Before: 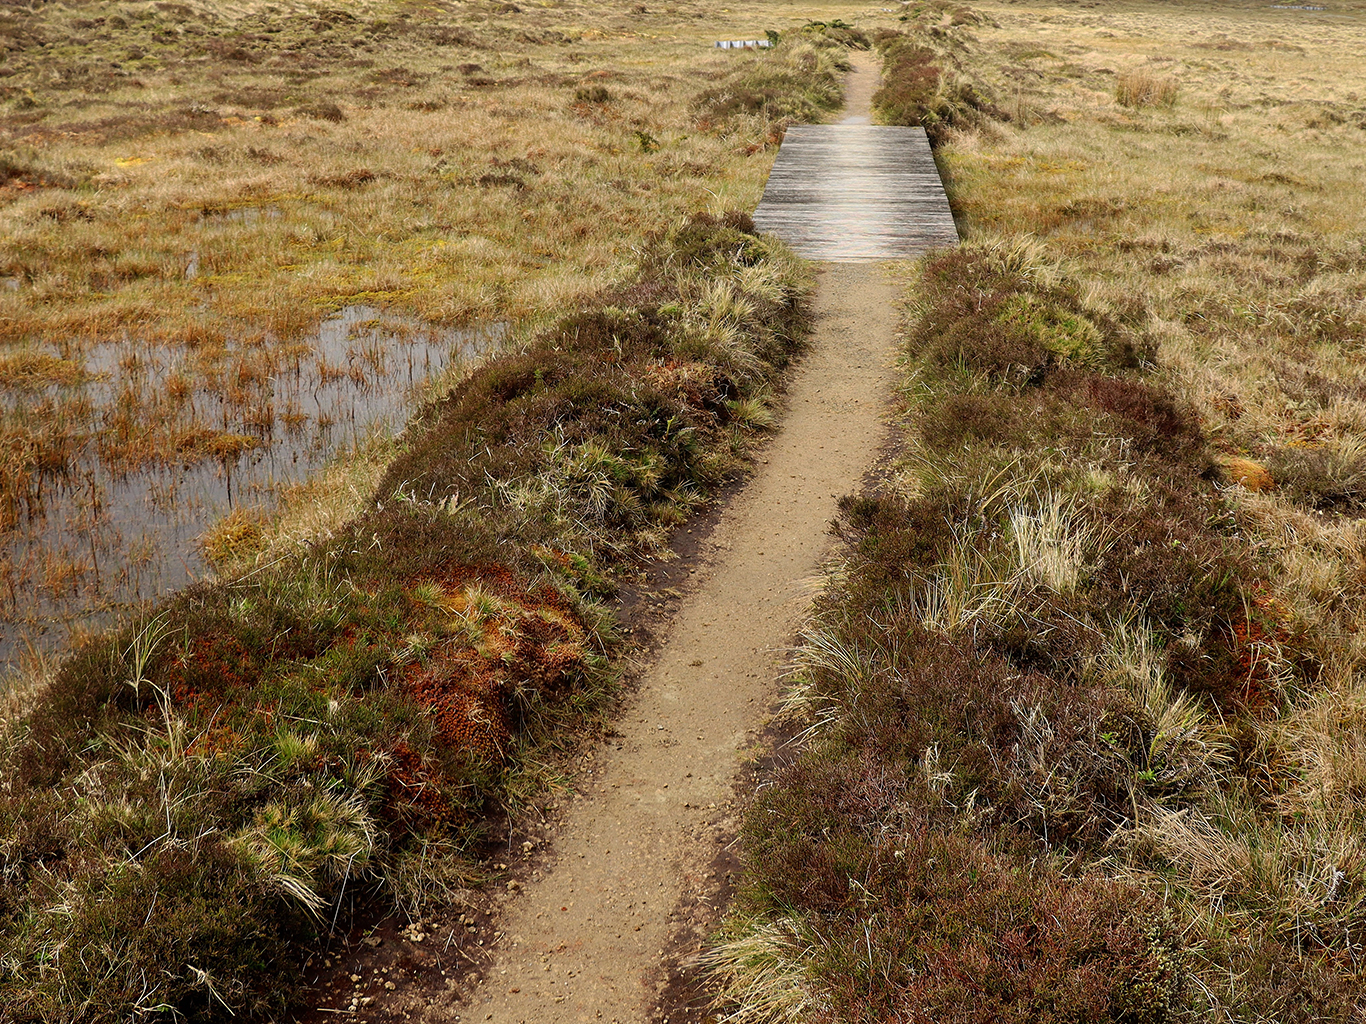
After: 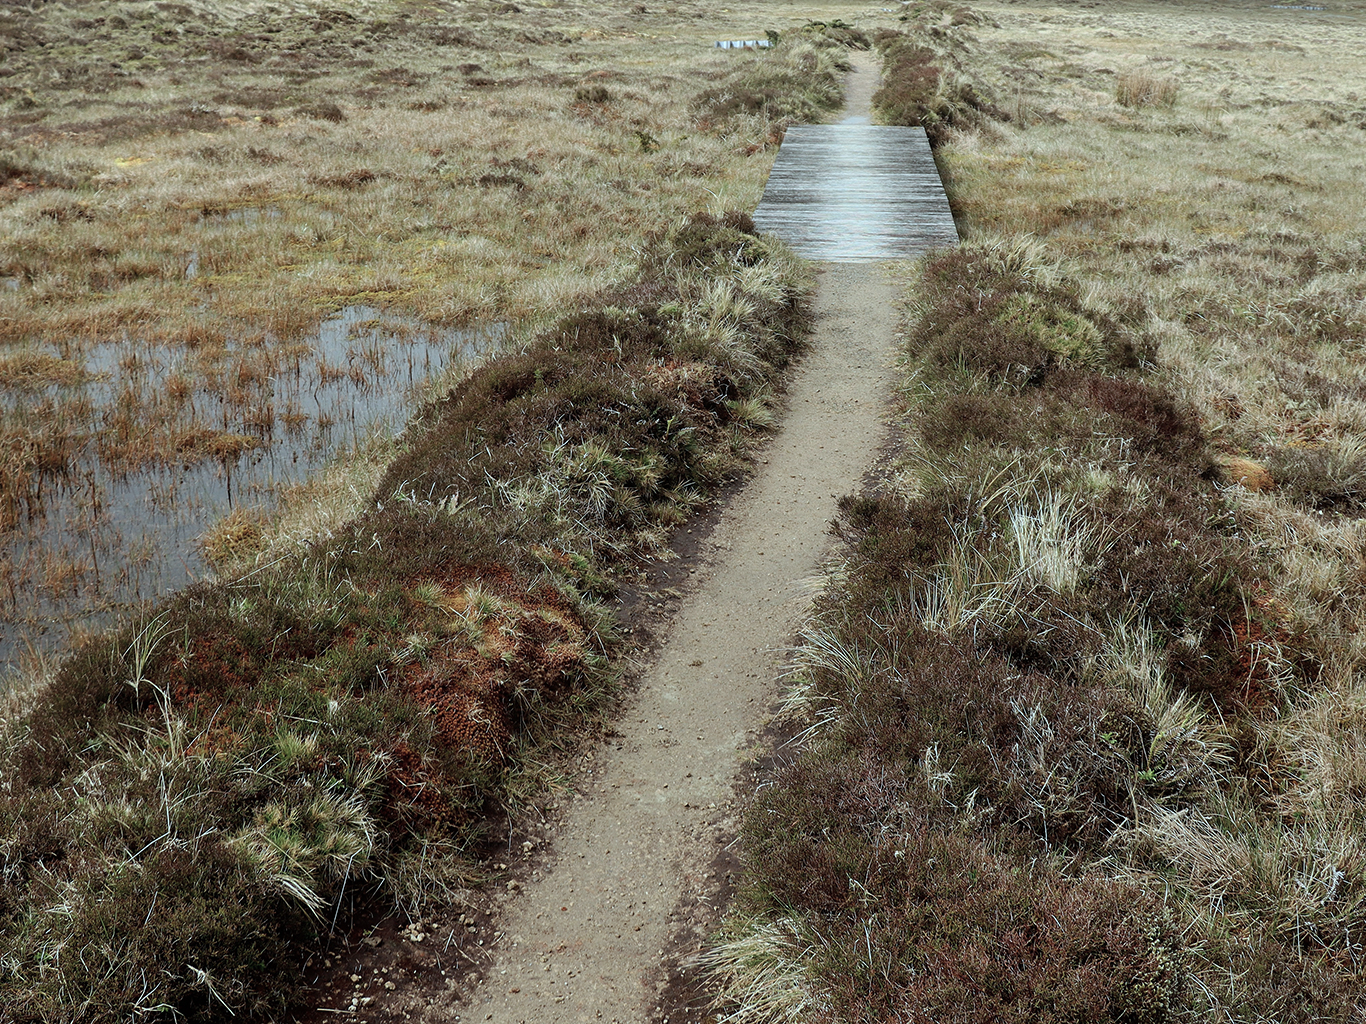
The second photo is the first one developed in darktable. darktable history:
color correction: highlights a* -13.11, highlights b* -17.76, saturation 0.697
